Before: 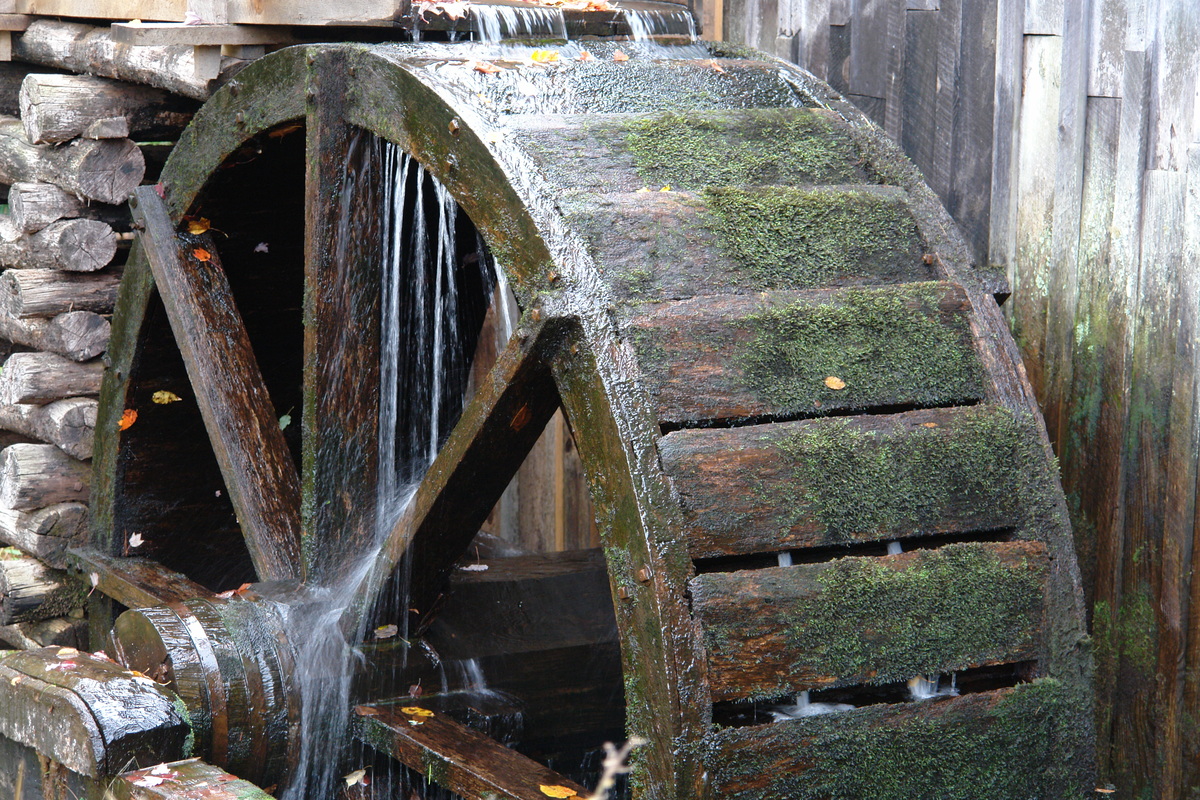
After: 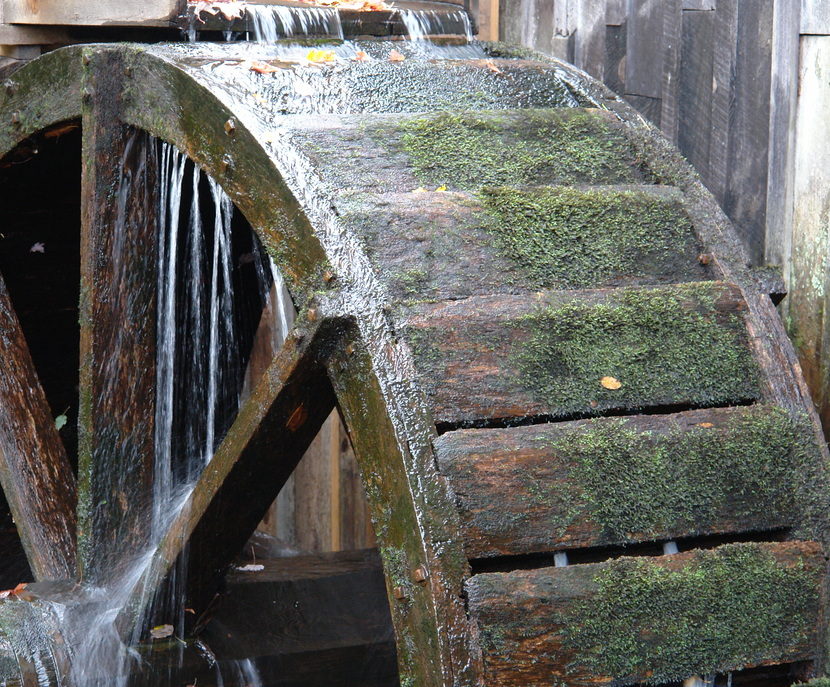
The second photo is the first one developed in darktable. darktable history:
crop: left 18.741%, right 12.063%, bottom 14.024%
